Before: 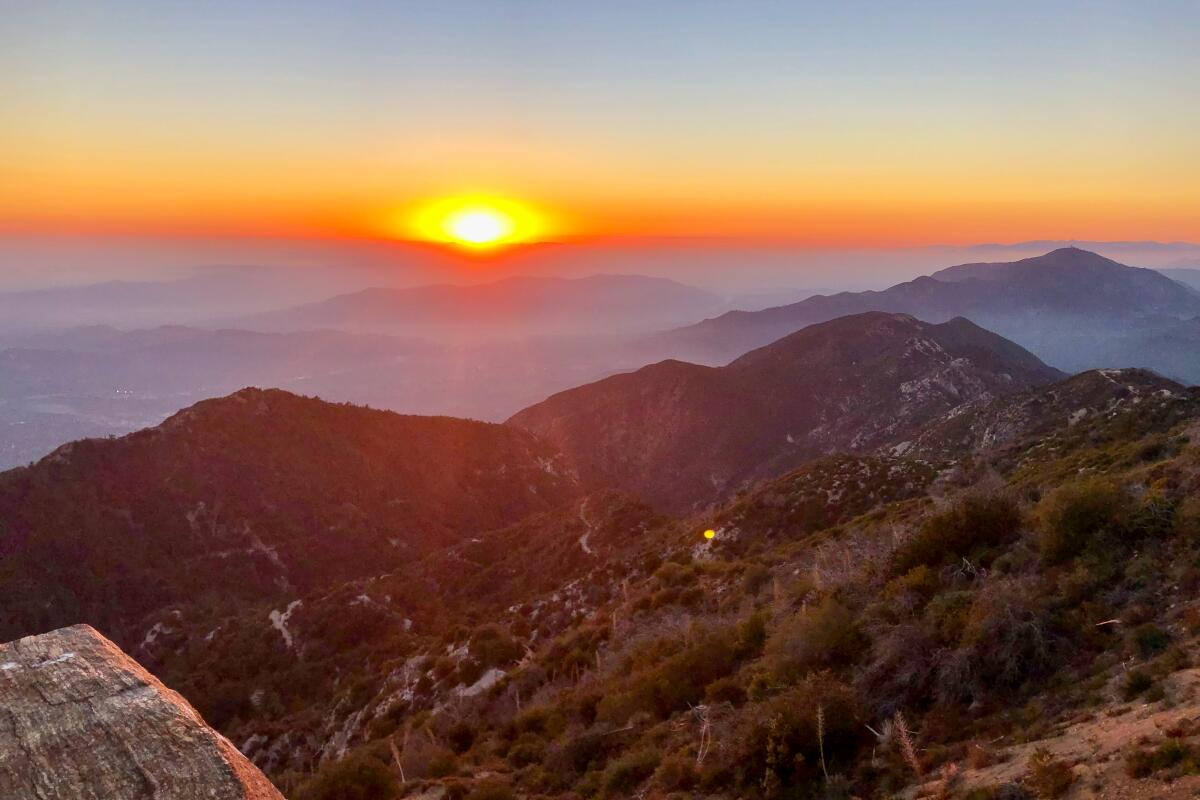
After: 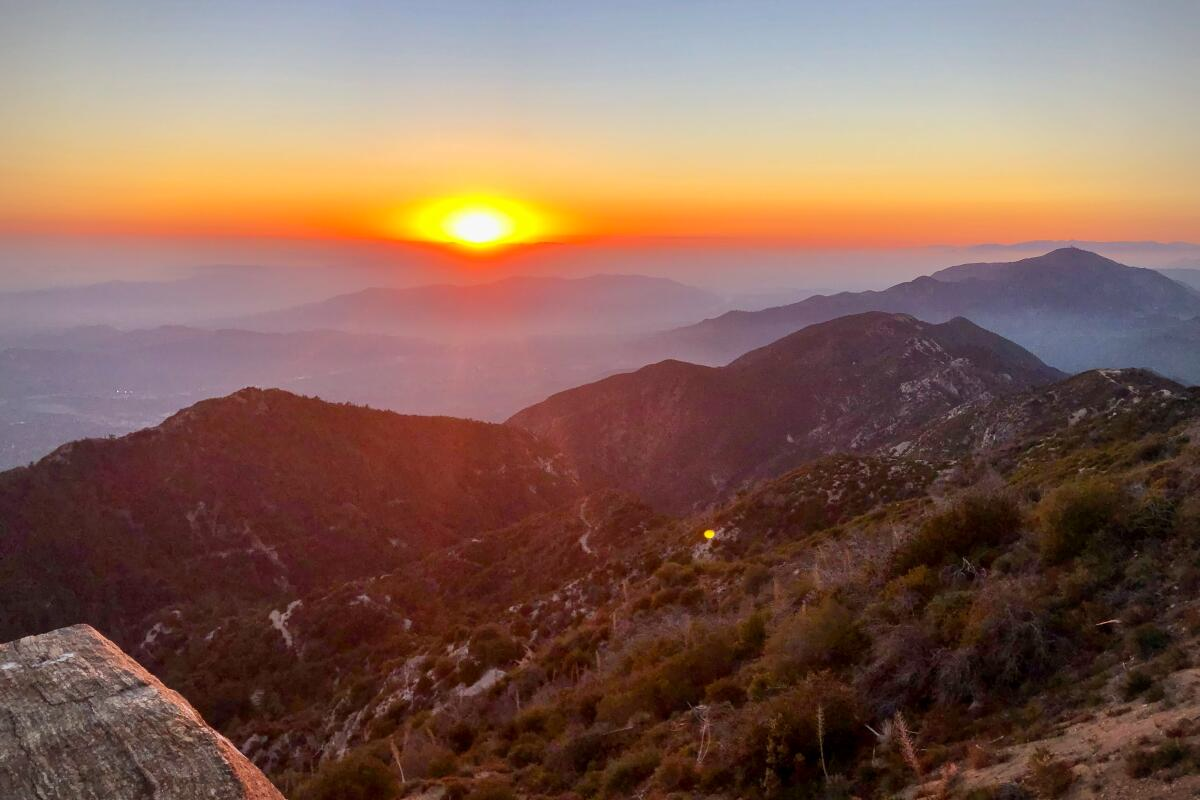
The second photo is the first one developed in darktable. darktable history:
tone equalizer: on, module defaults
vignetting: fall-off radius 81.02%, brightness -0.449, saturation -0.688
